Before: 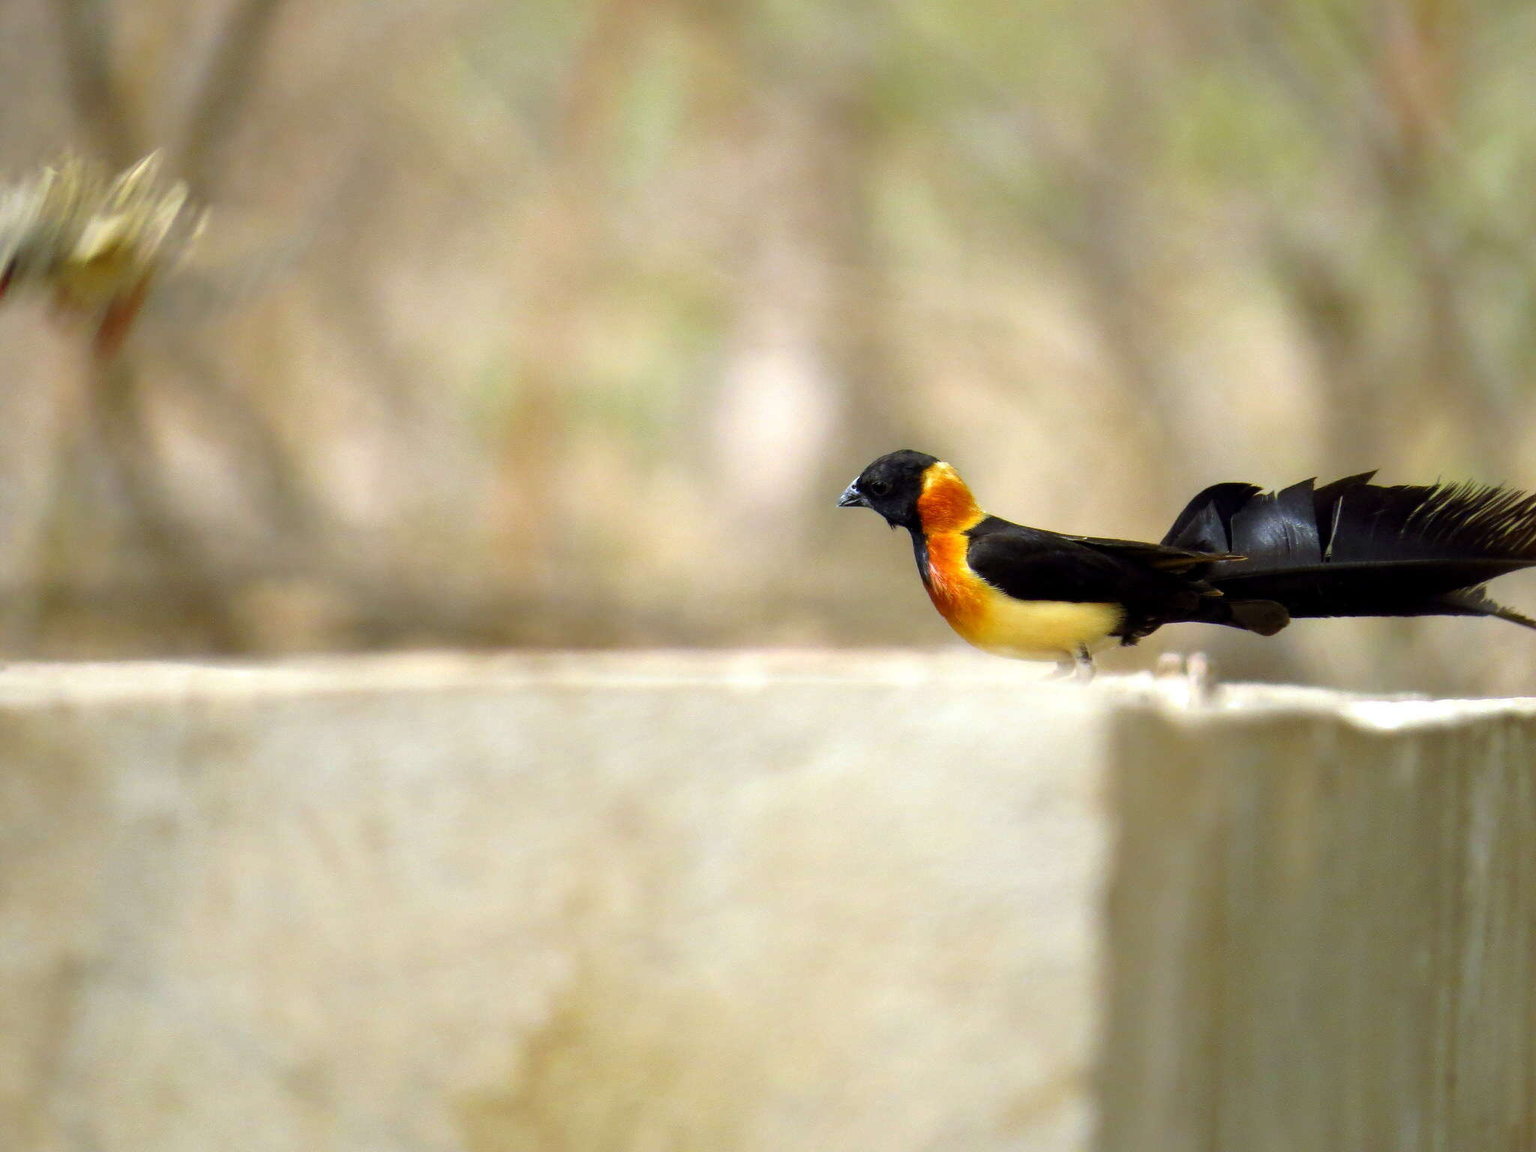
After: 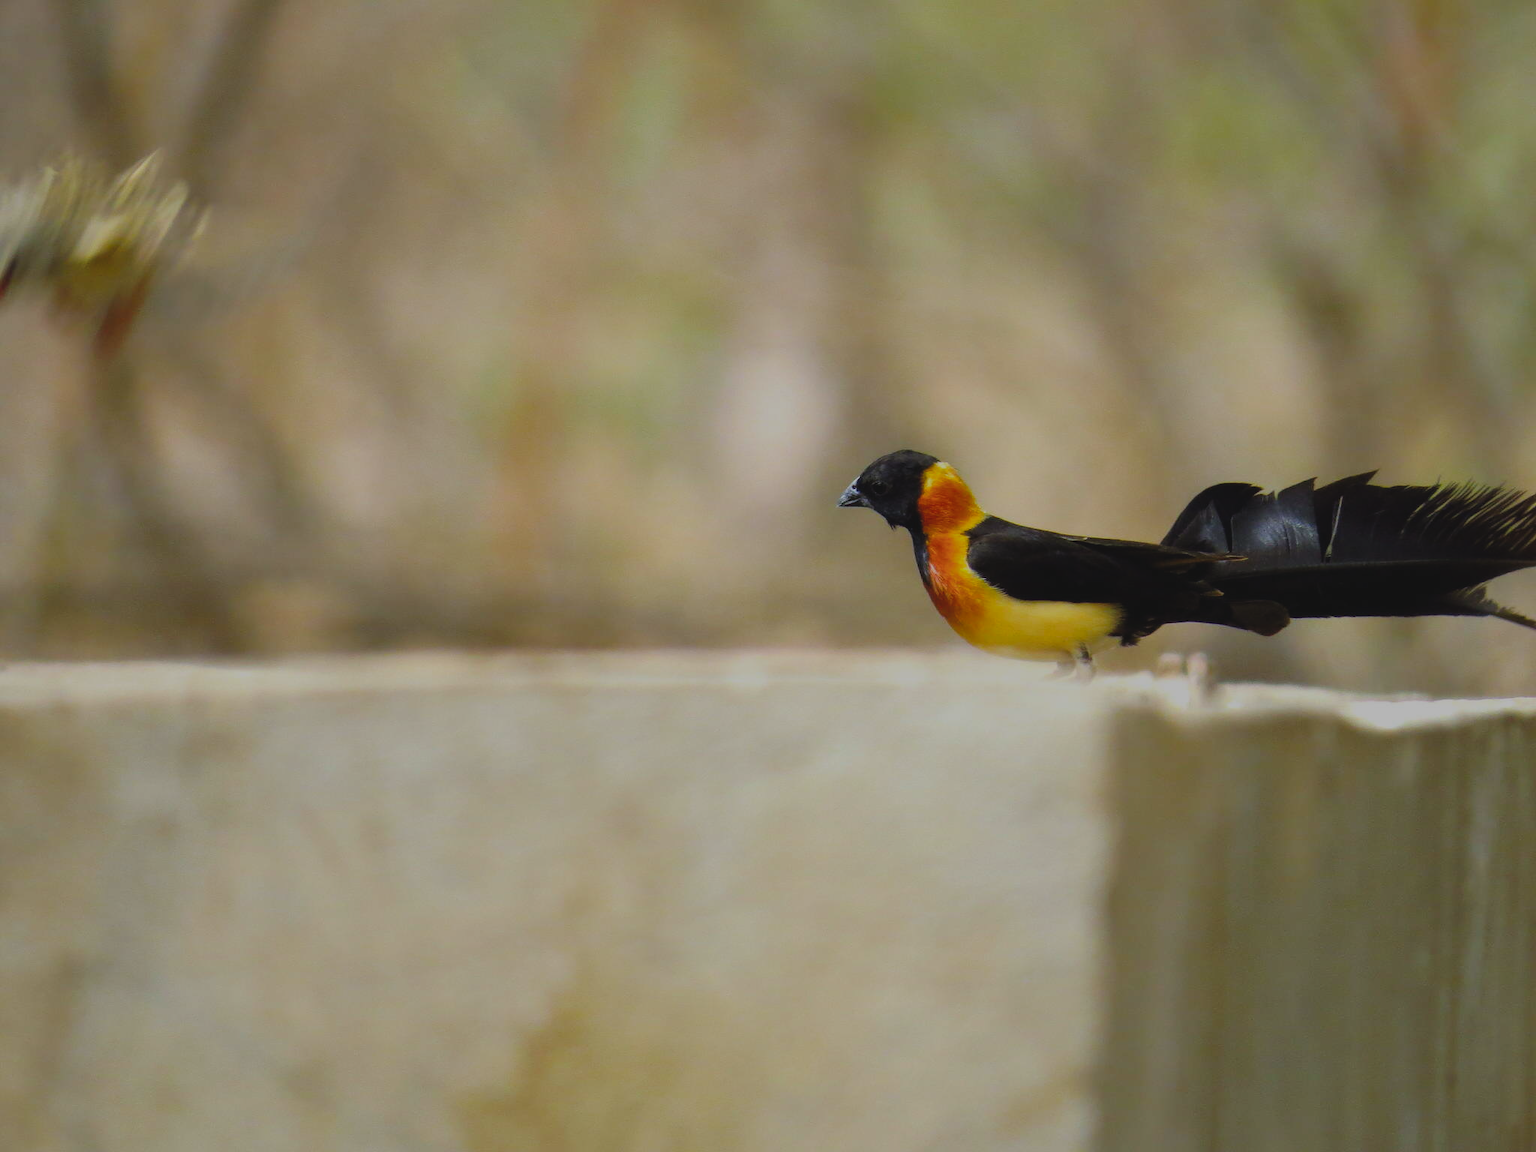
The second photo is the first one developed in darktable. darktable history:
filmic rgb: middle gray luminance 18.39%, black relative exposure -10.5 EV, white relative exposure 3.42 EV, target black luminance 0%, hardness 6.02, latitude 98.56%, contrast 0.842, shadows ↔ highlights balance 0.666%
exposure: black level correction -0.017, exposure -1.022 EV, compensate highlight preservation false
color balance rgb: linear chroma grading › global chroma 10.06%, perceptual saturation grading › global saturation 10.438%, perceptual brilliance grading › highlights 9.348%, perceptual brilliance grading › mid-tones 5.809%
